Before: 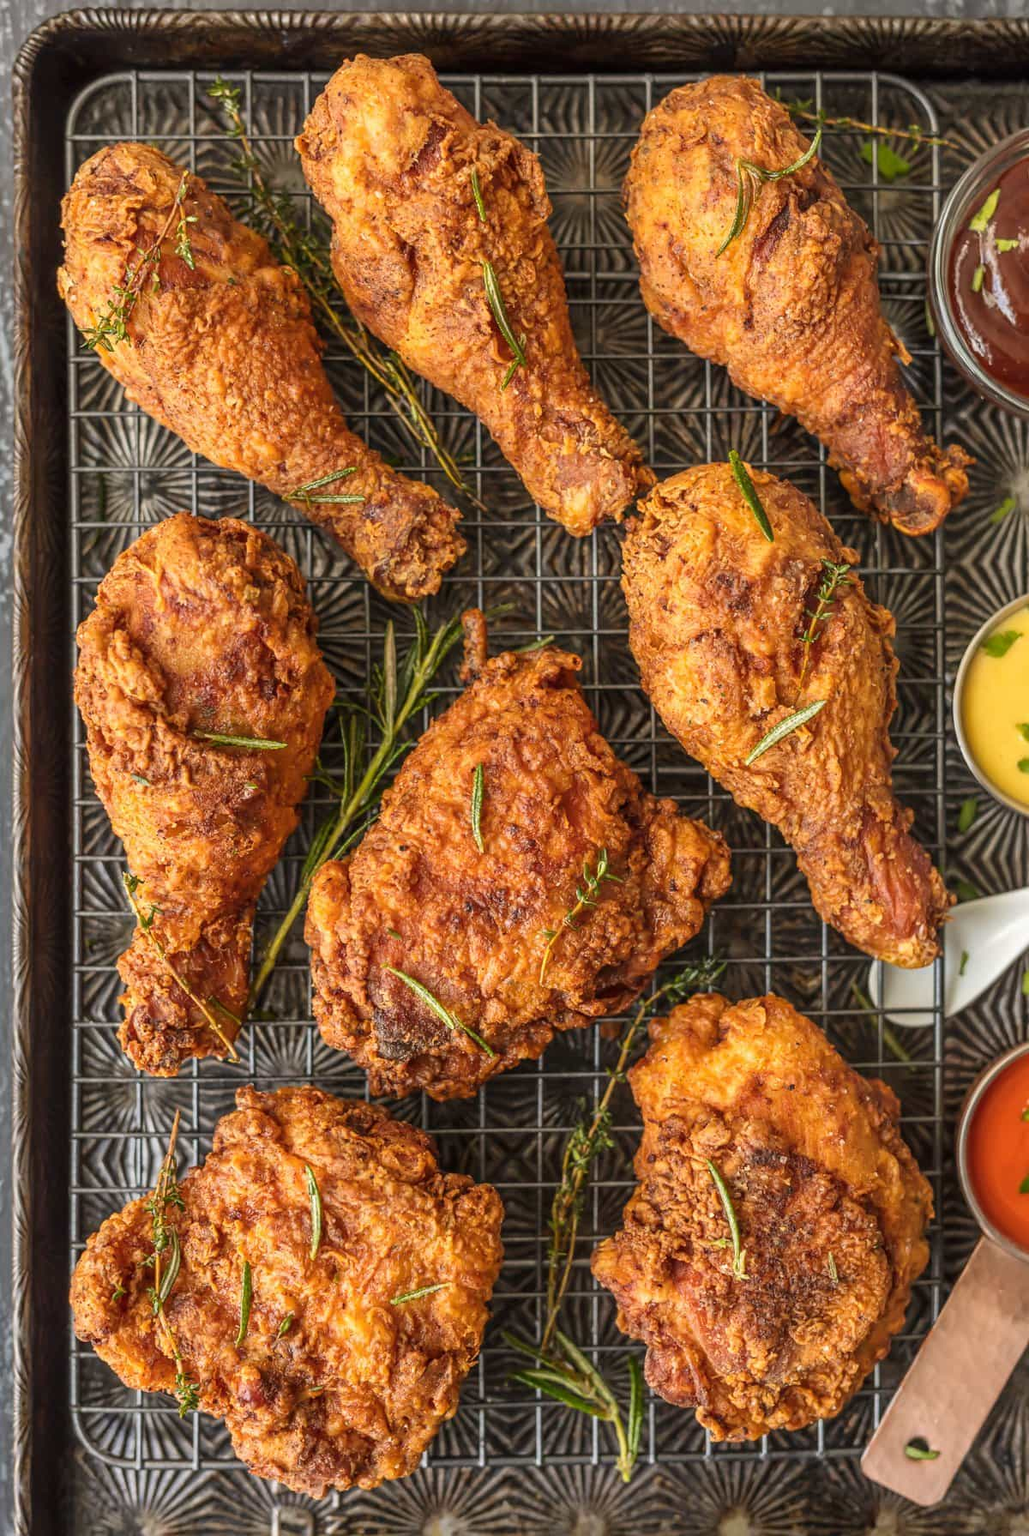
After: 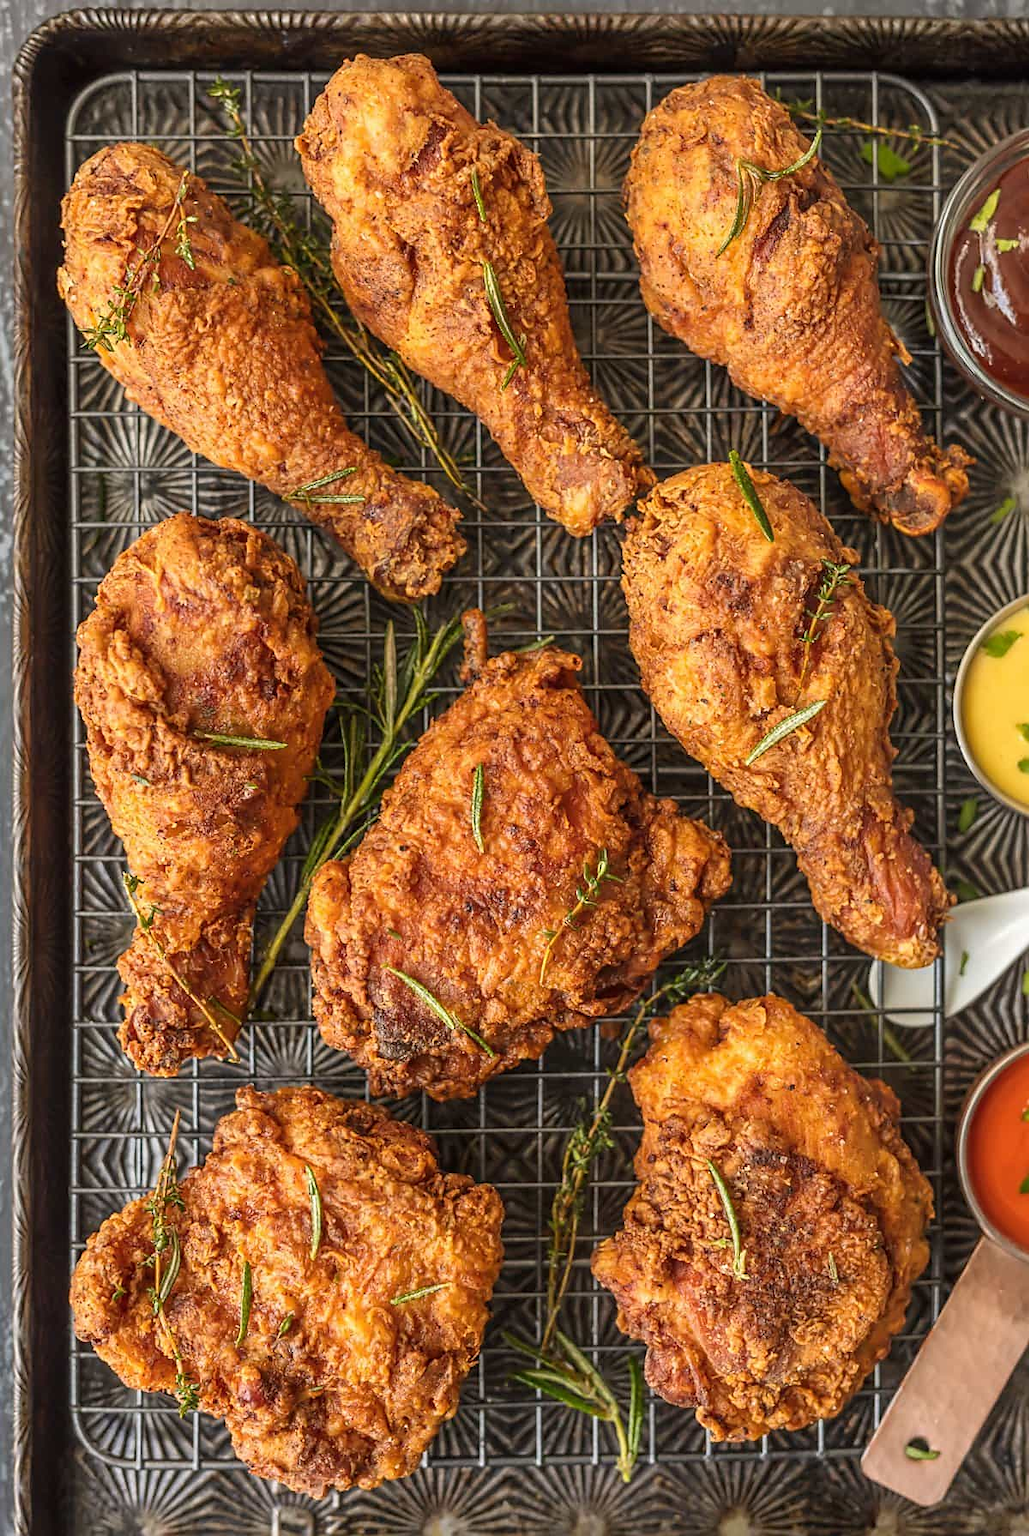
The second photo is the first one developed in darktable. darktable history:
sharpen: radius 1.837, amount 0.39, threshold 1.393
